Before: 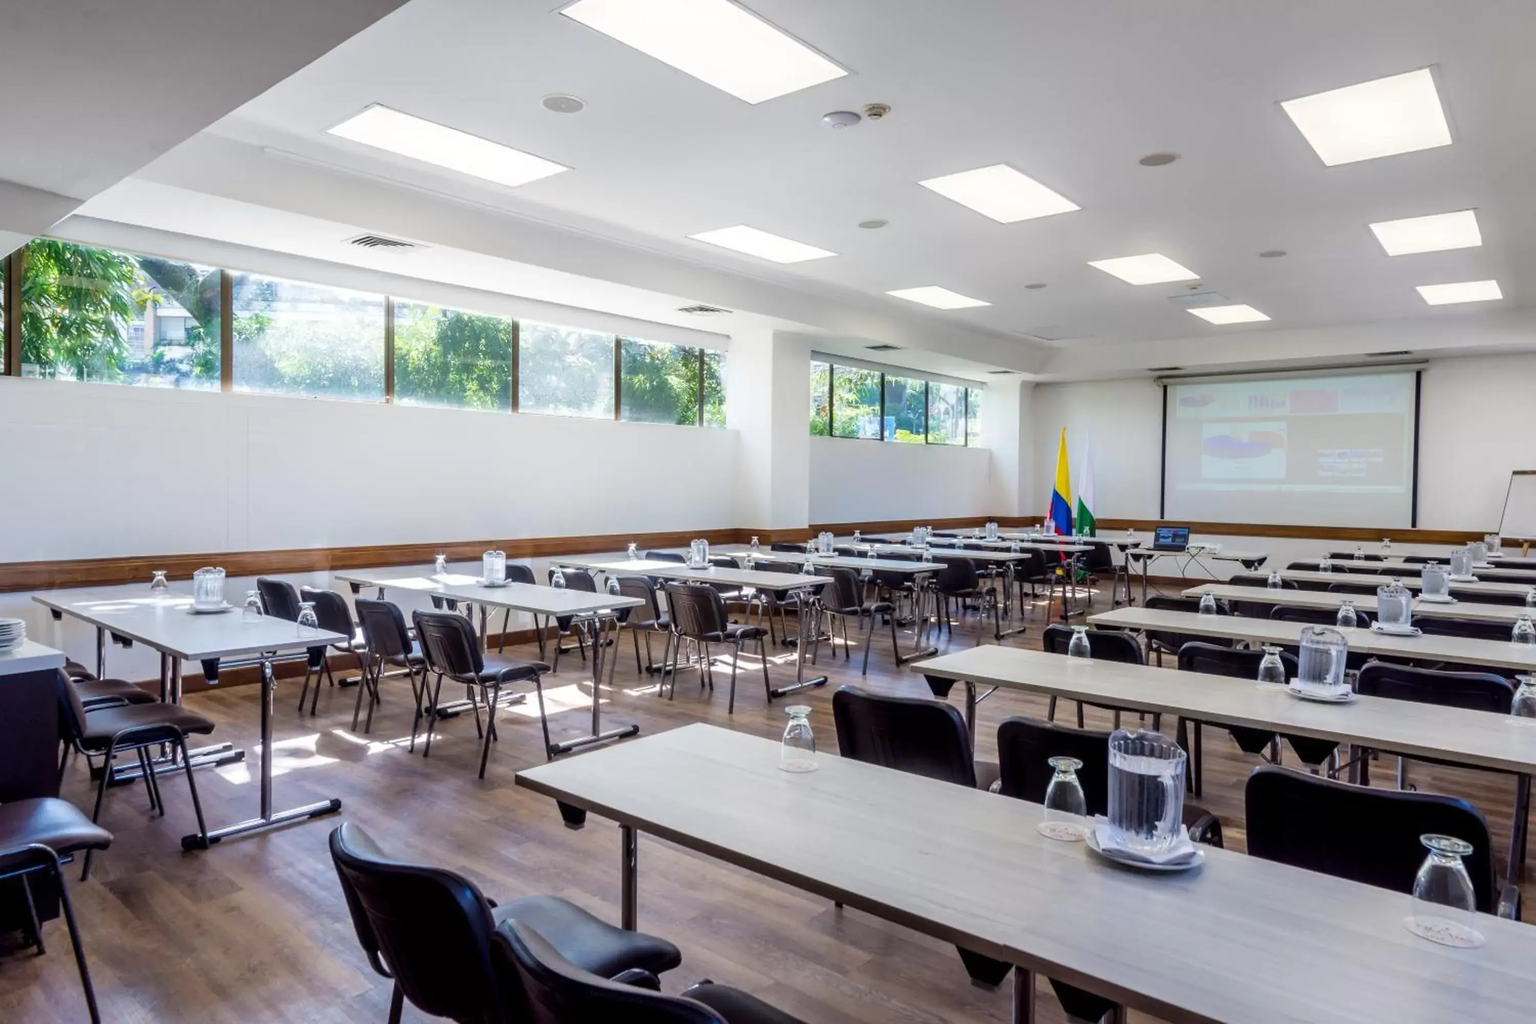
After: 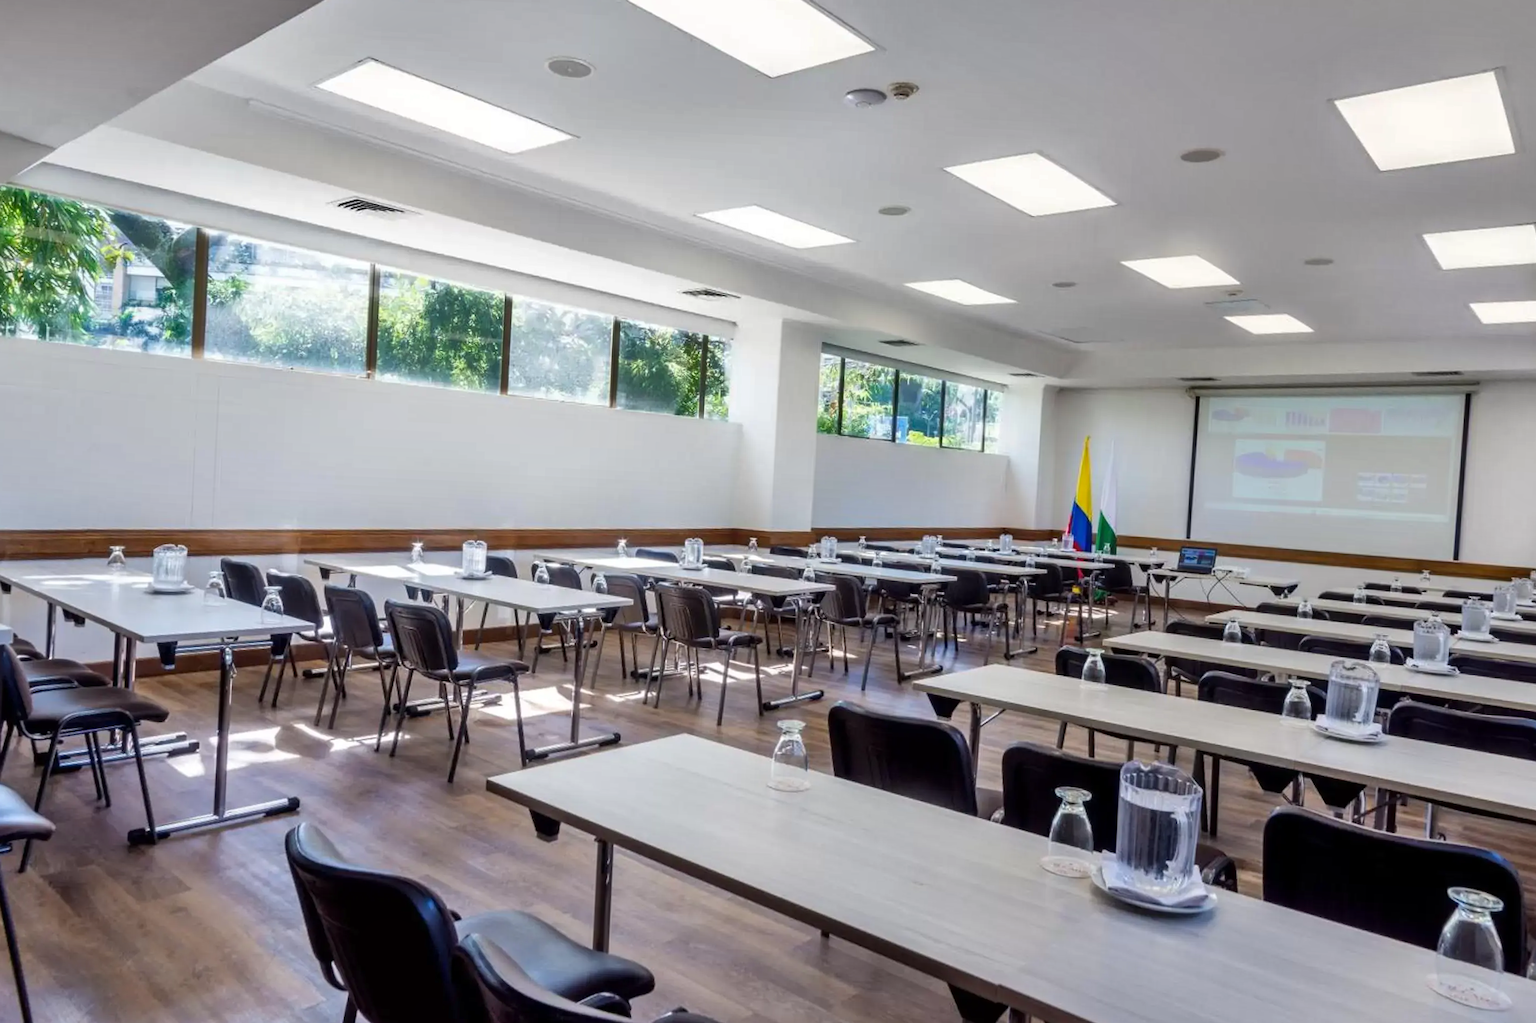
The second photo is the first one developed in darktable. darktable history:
crop and rotate: angle -2.58°
shadows and highlights: soften with gaussian
